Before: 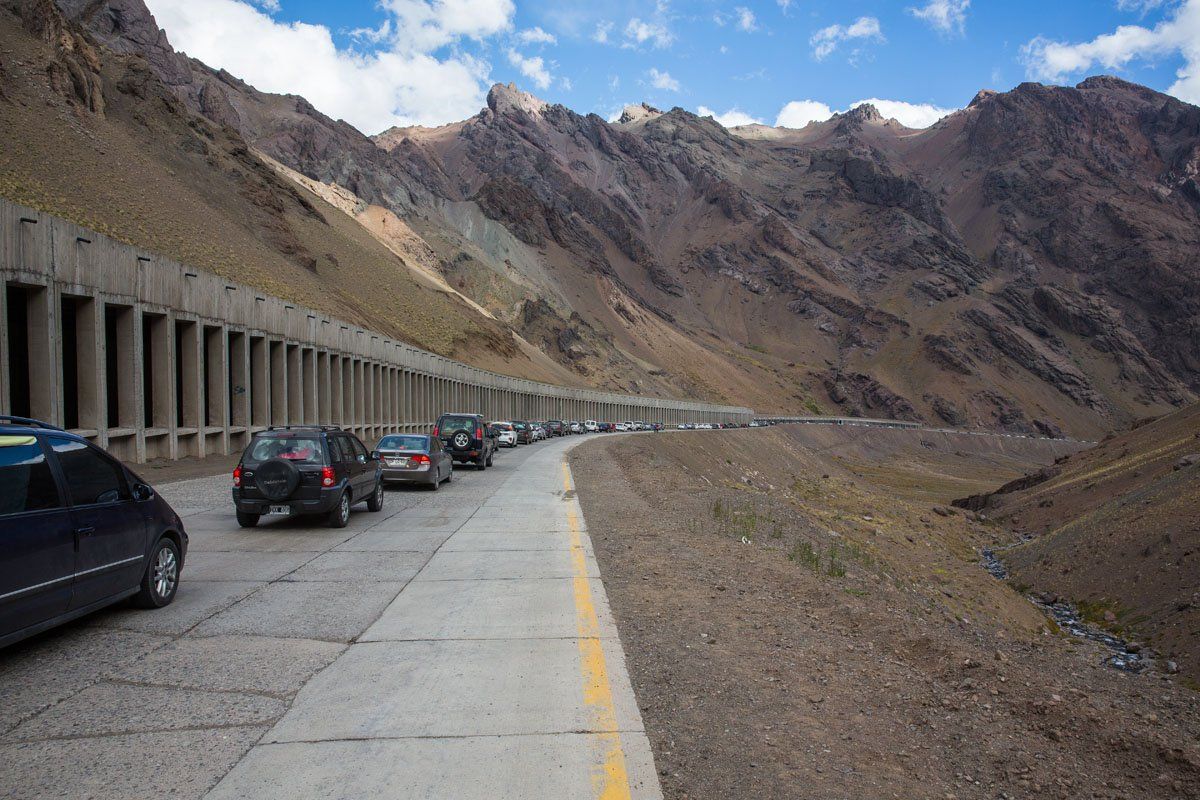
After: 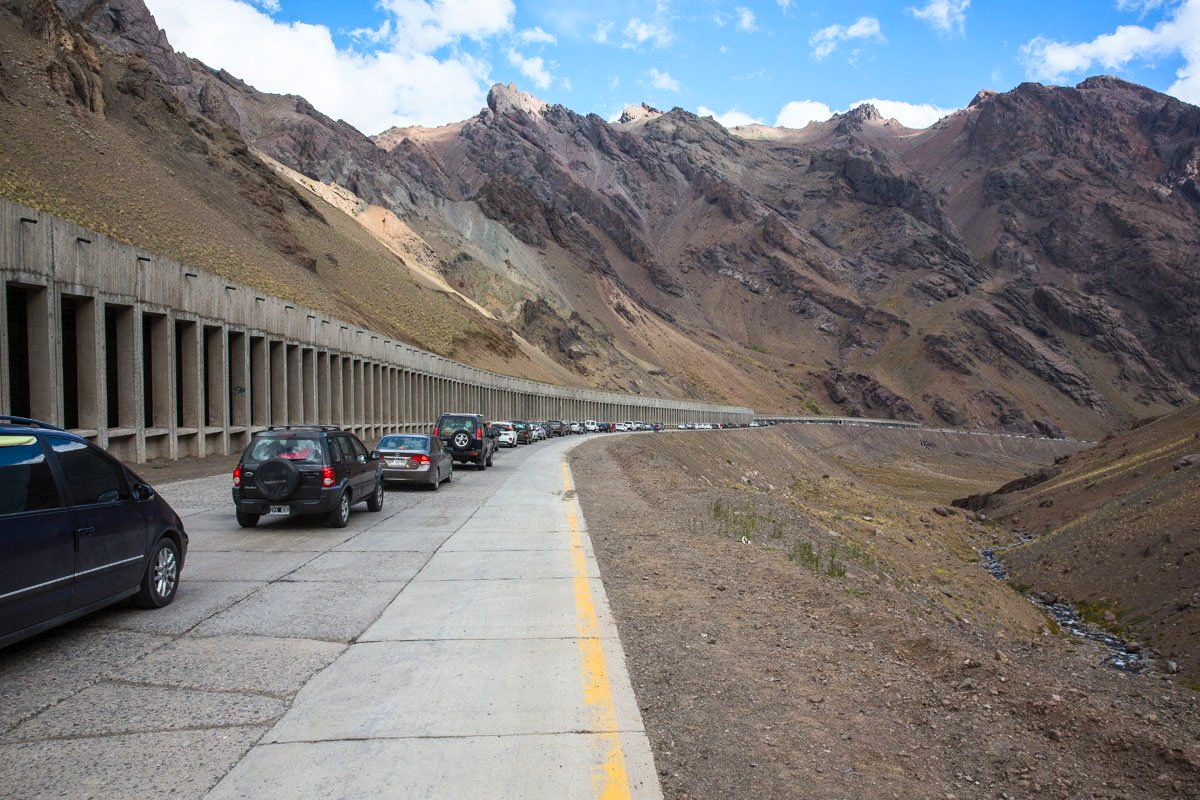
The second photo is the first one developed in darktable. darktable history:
contrast brightness saturation: contrast 0.203, brightness 0.143, saturation 0.135
